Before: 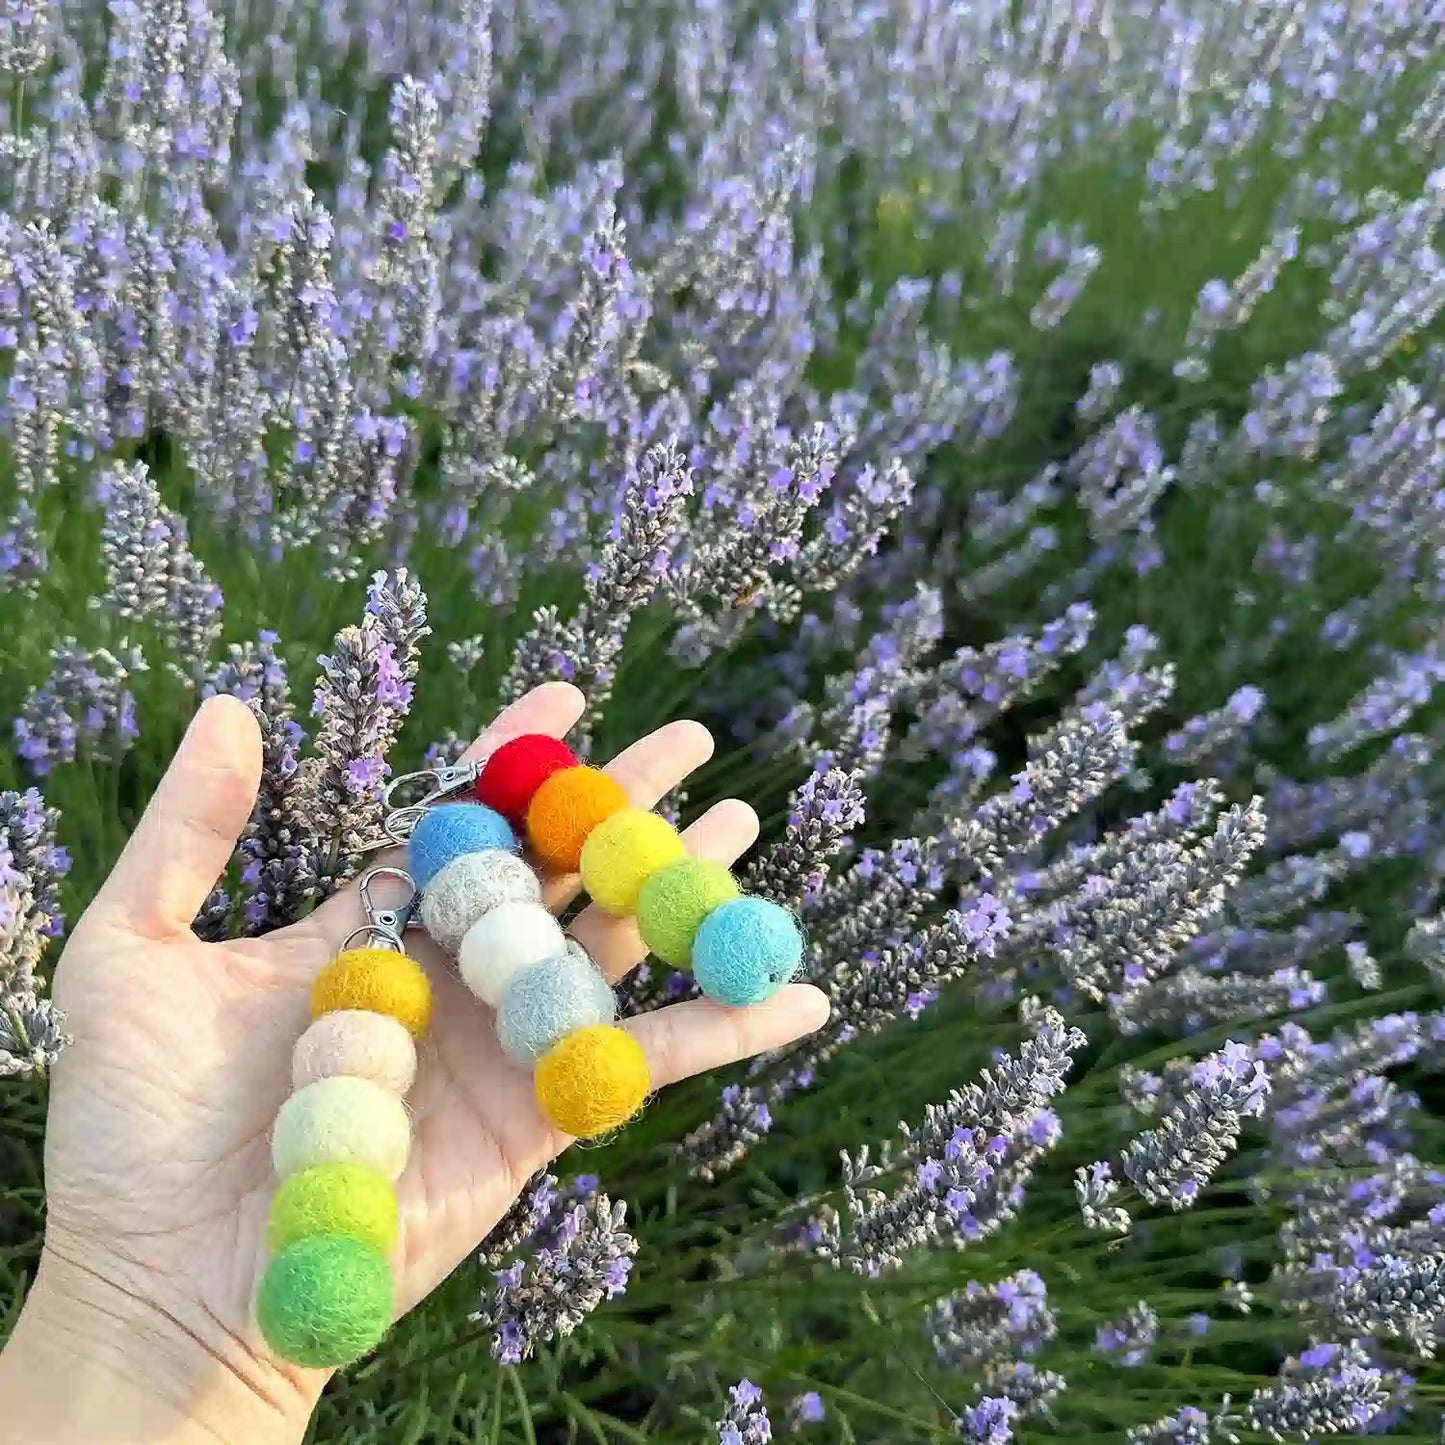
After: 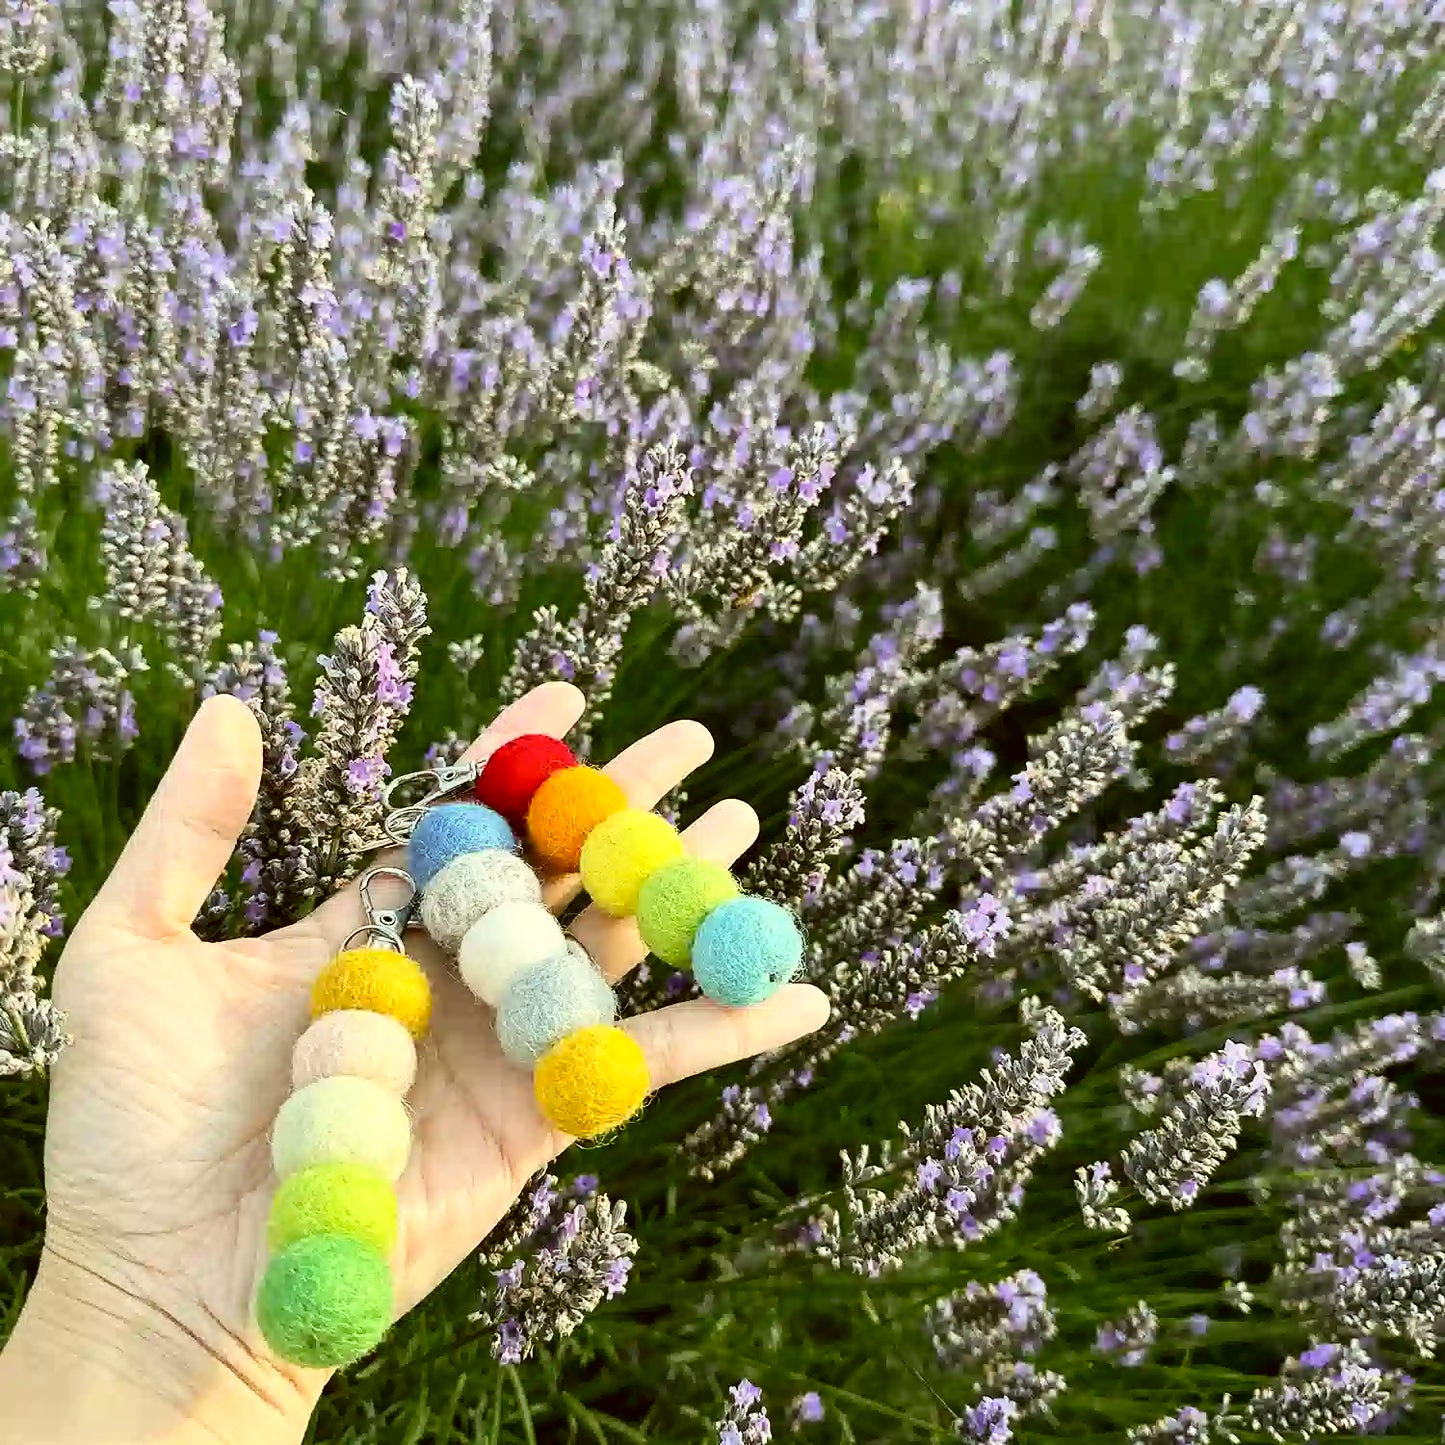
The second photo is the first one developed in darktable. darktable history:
contrast brightness saturation: contrast 0.22
color correction: highlights a* -1.43, highlights b* 10.12, shadows a* 0.395, shadows b* 19.35
